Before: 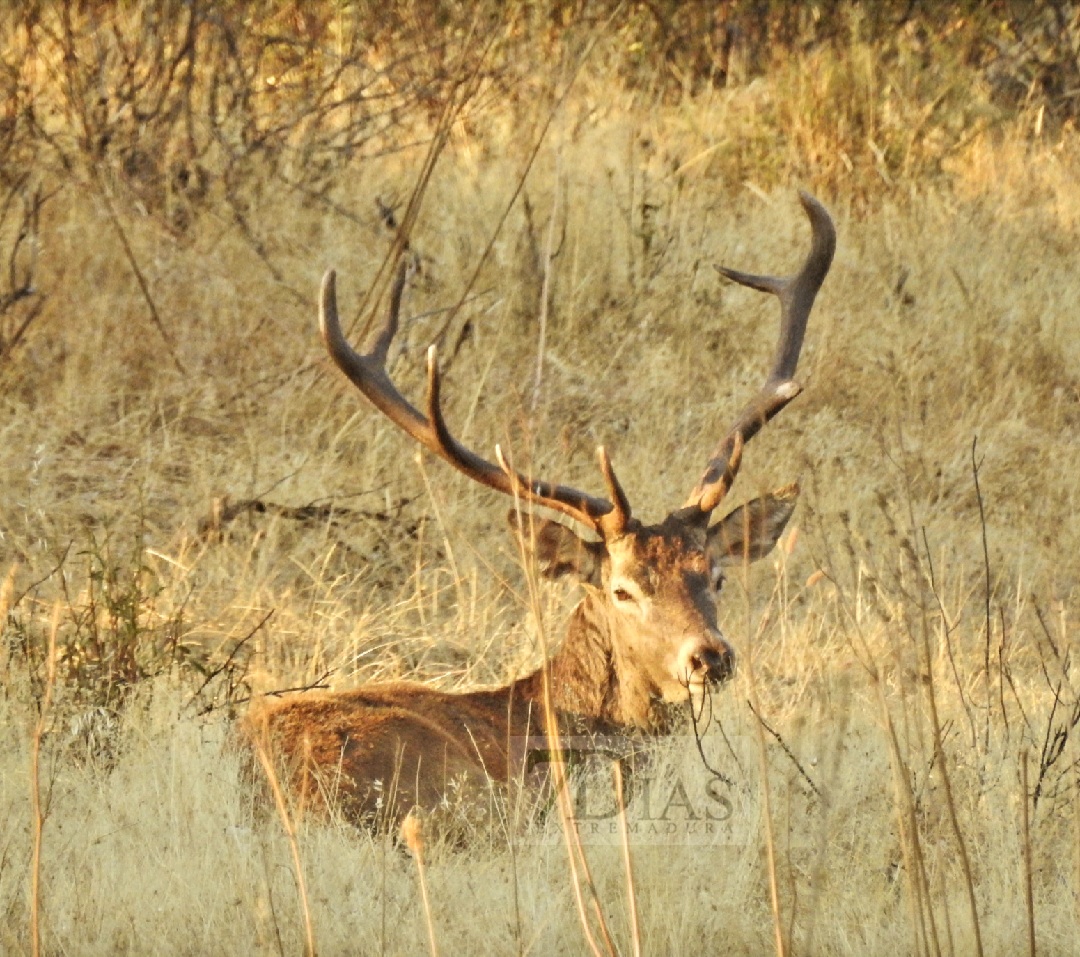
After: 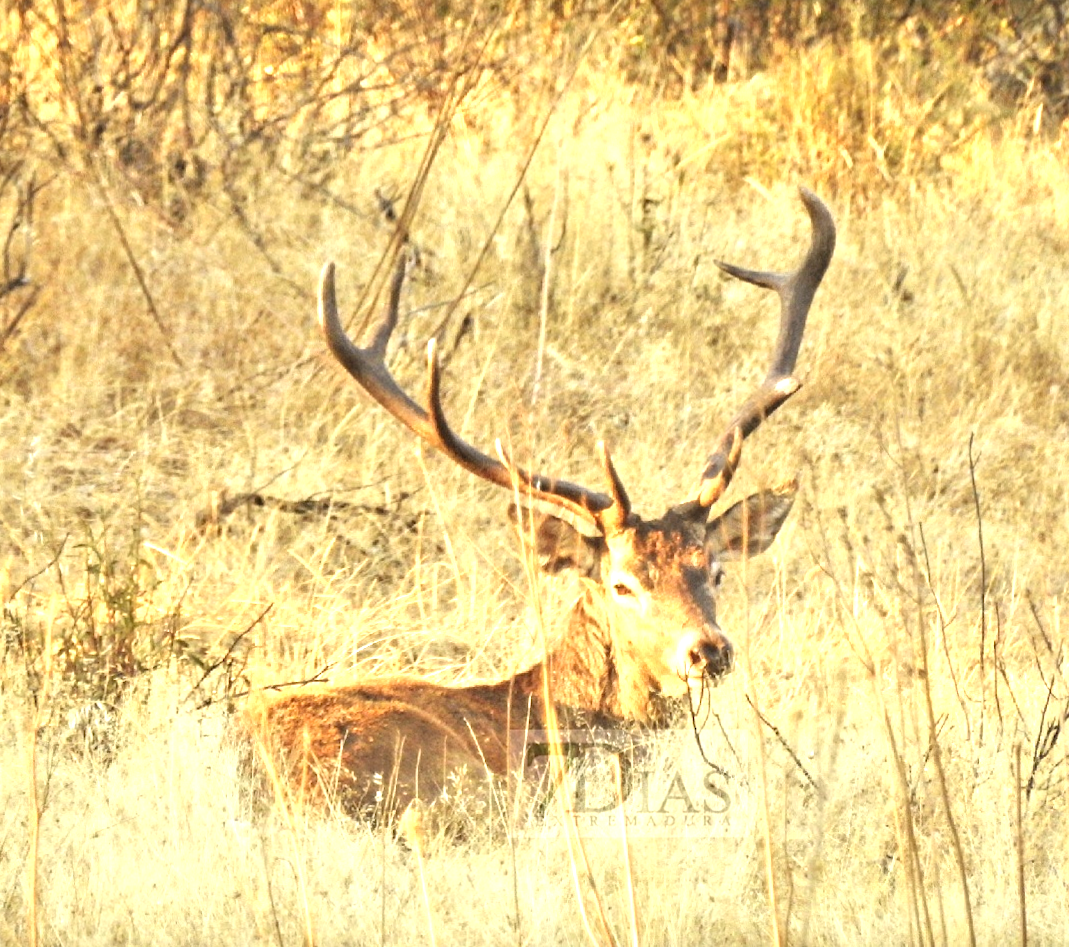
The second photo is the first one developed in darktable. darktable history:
tone equalizer: on, module defaults
rotate and perspective: rotation 0.174°, lens shift (vertical) 0.013, lens shift (horizontal) 0.019, shear 0.001, automatic cropping original format, crop left 0.007, crop right 0.991, crop top 0.016, crop bottom 0.997
exposure: exposure 1.089 EV, compensate highlight preservation false
